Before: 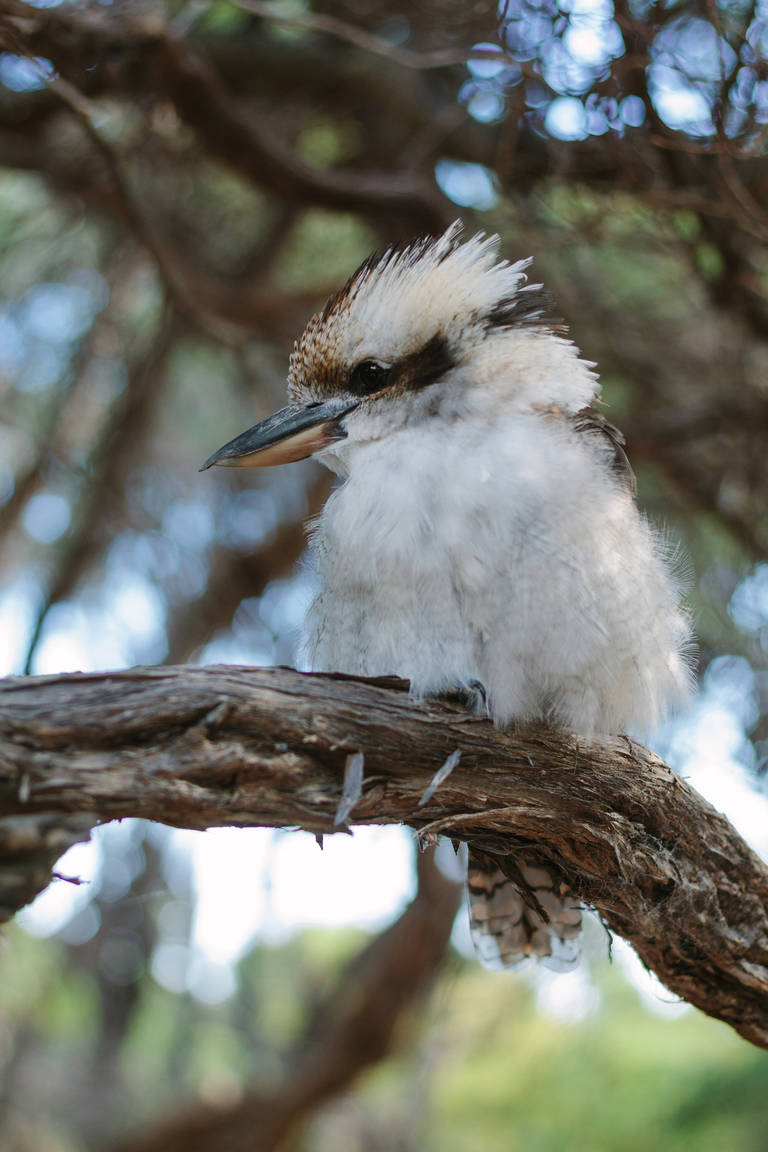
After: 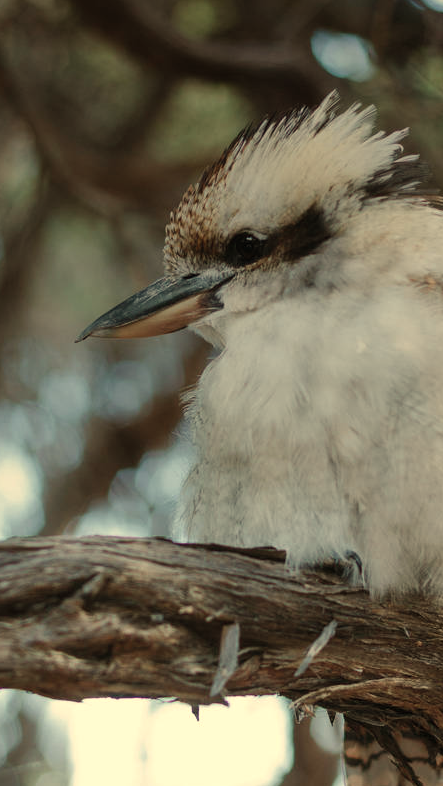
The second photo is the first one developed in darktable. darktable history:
color correction: saturation 0.85
graduated density: on, module defaults
white balance: red 1.08, blue 0.791
crop: left 16.202%, top 11.208%, right 26.045%, bottom 20.557%
